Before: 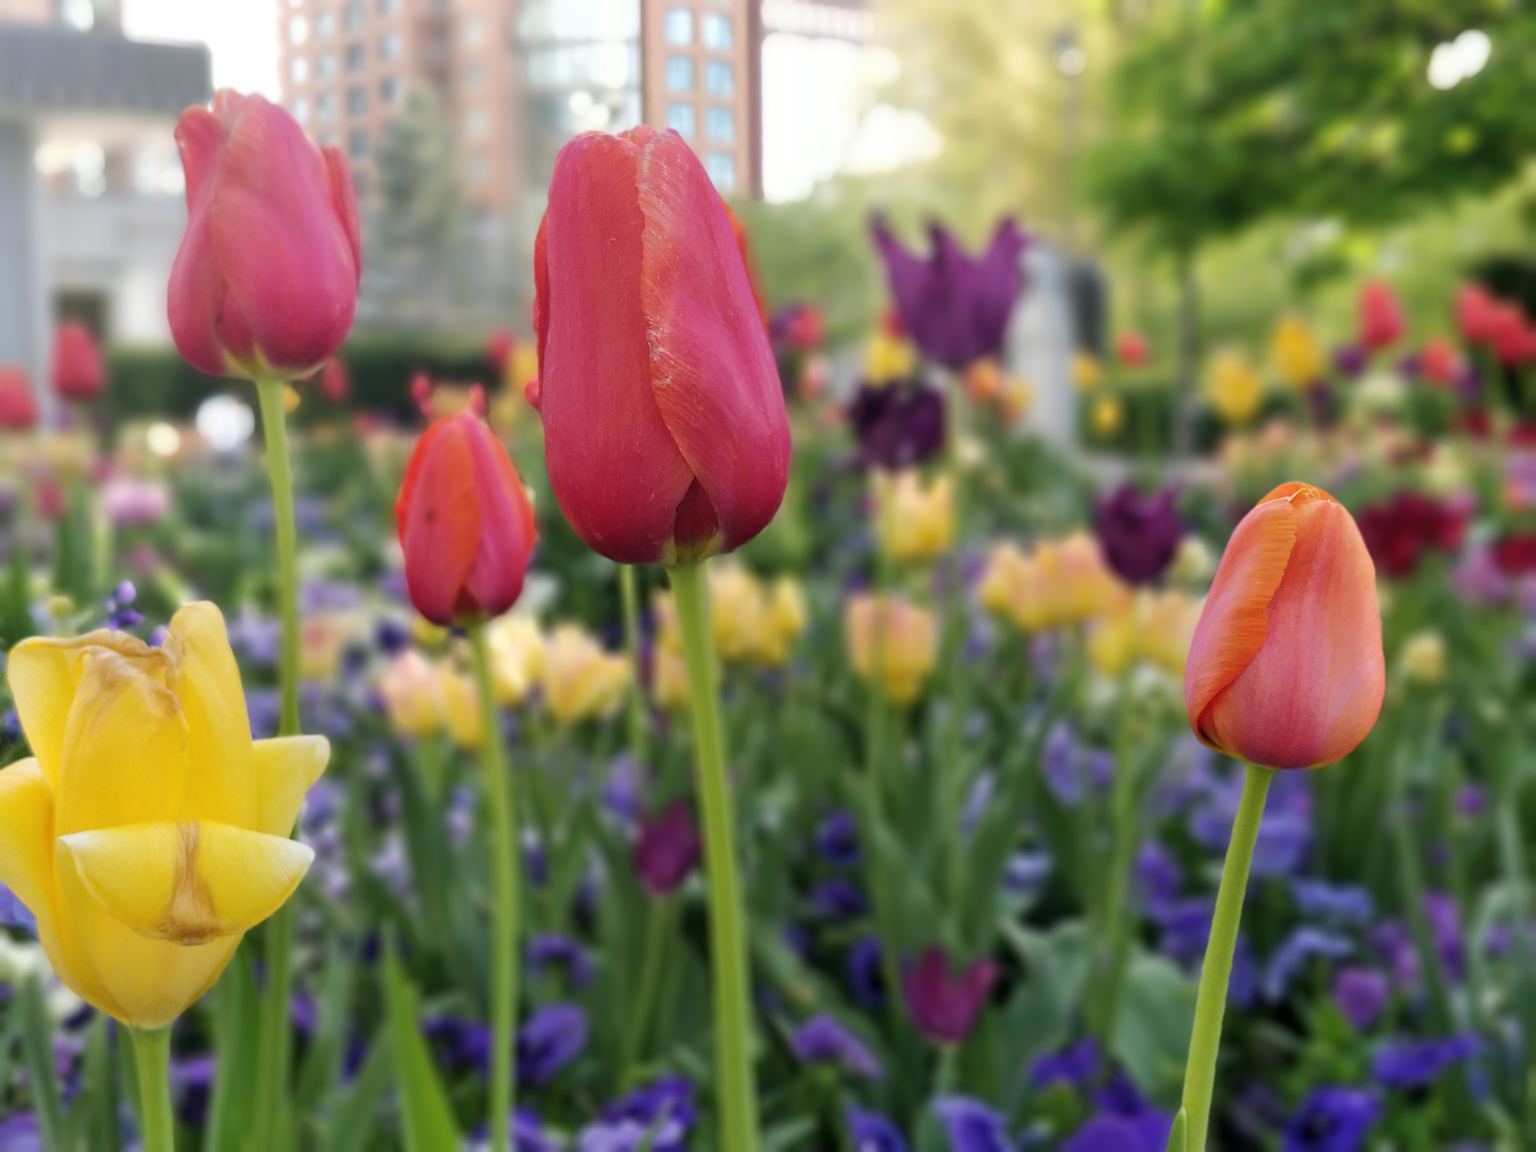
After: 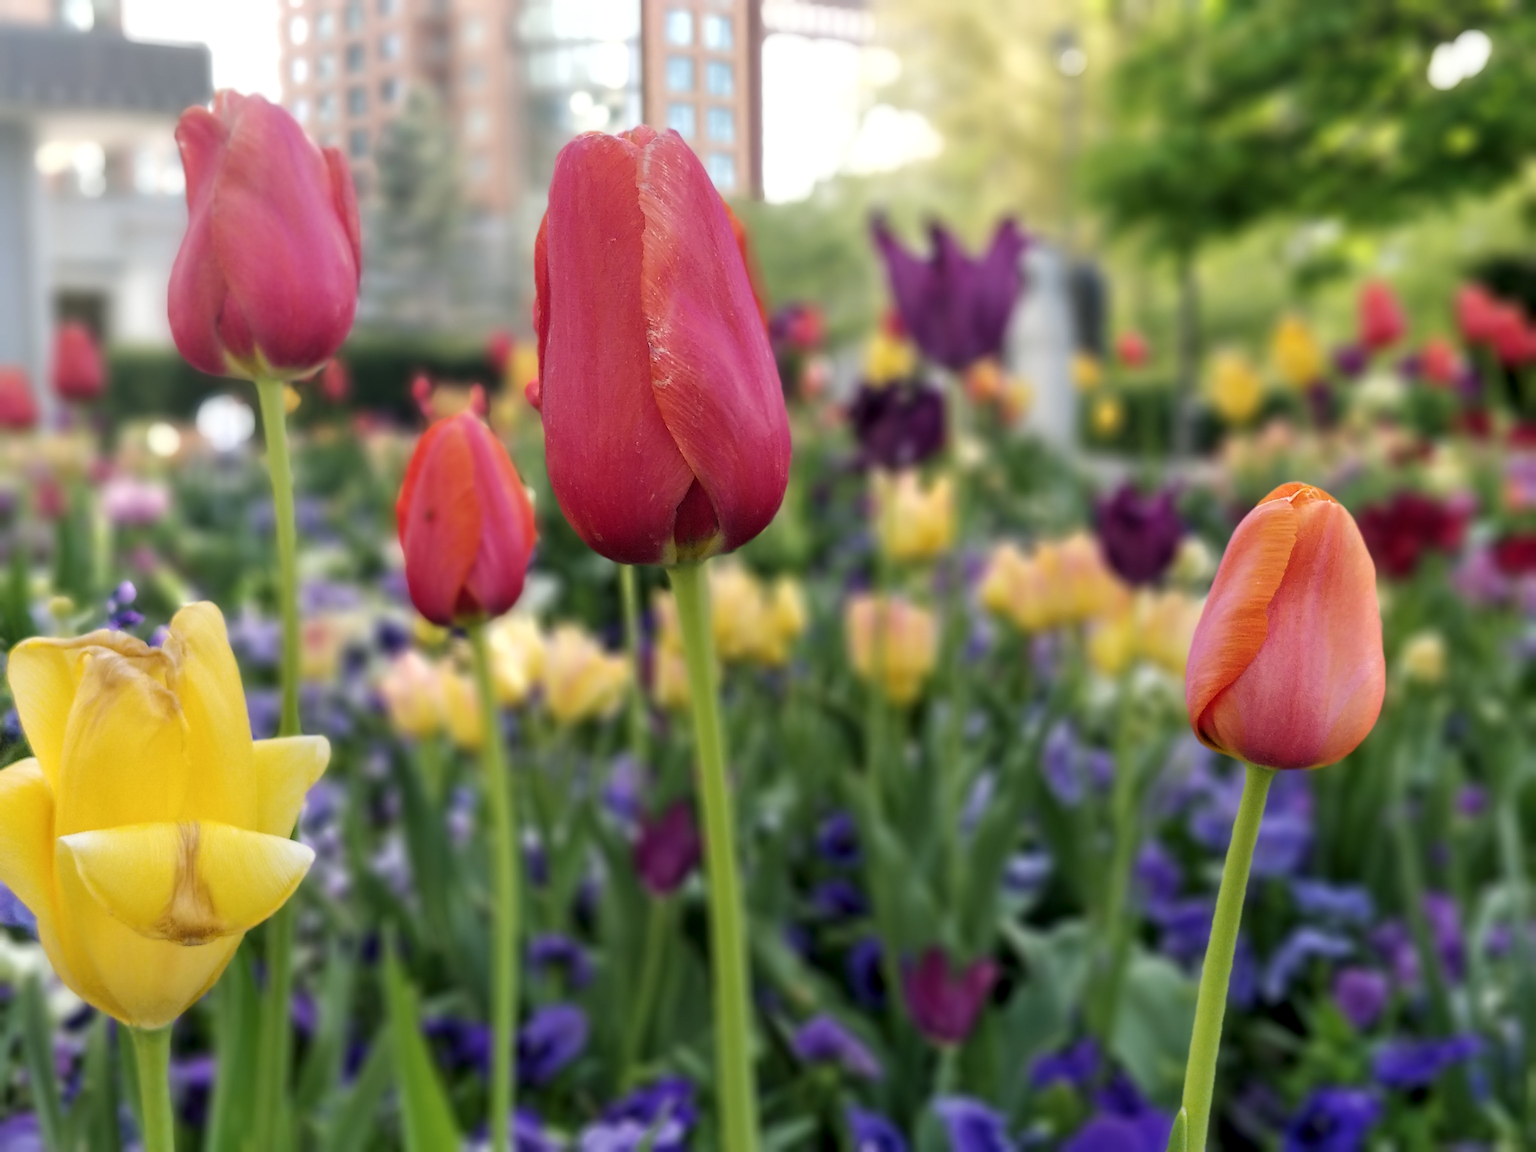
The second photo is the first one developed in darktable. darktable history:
local contrast: on, module defaults
sharpen: radius 1.371, amount 1.248, threshold 0.743
